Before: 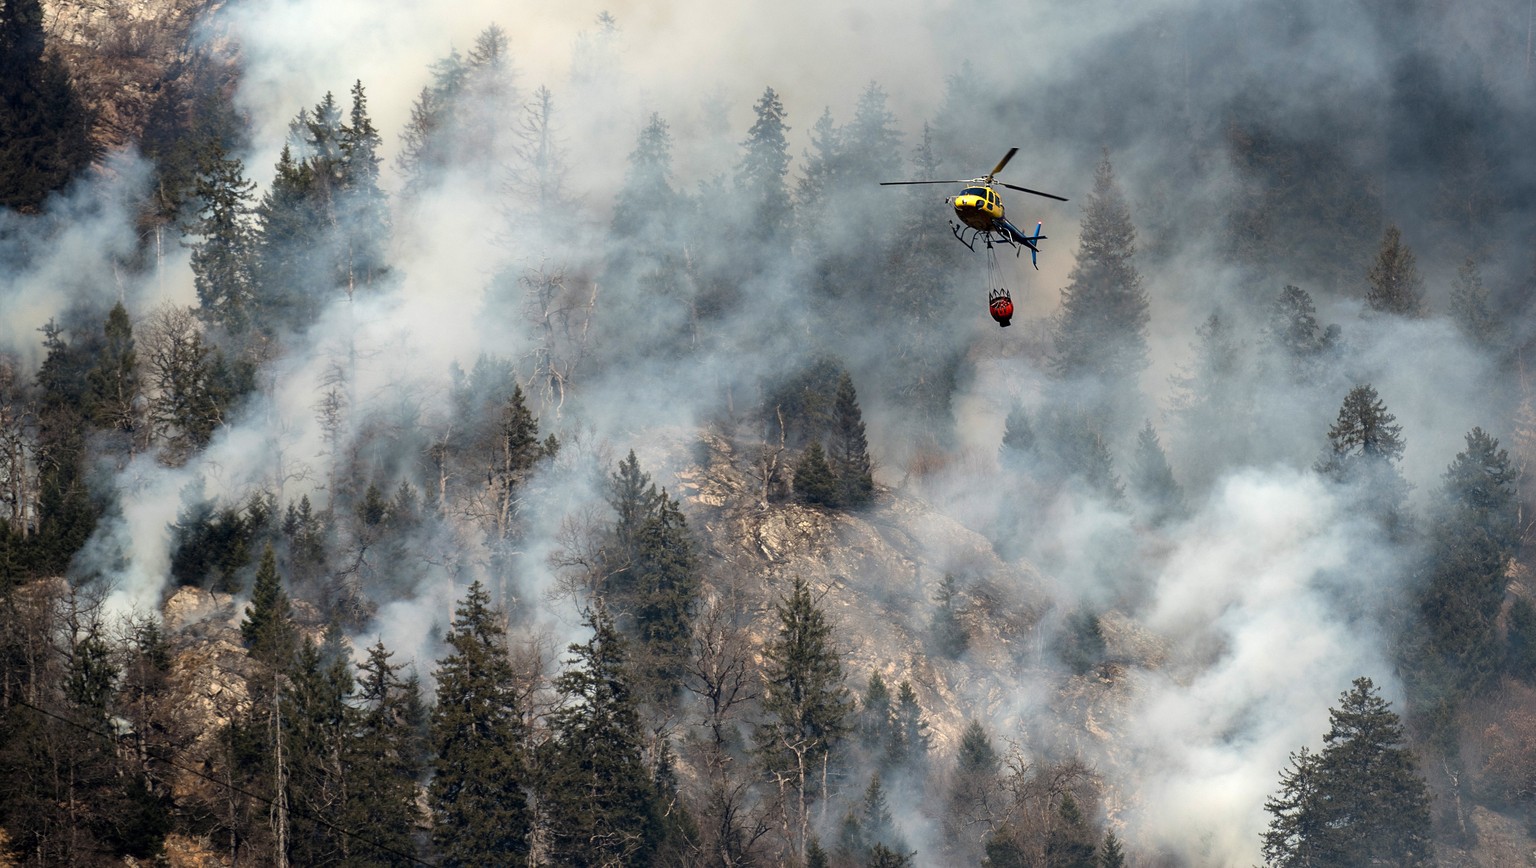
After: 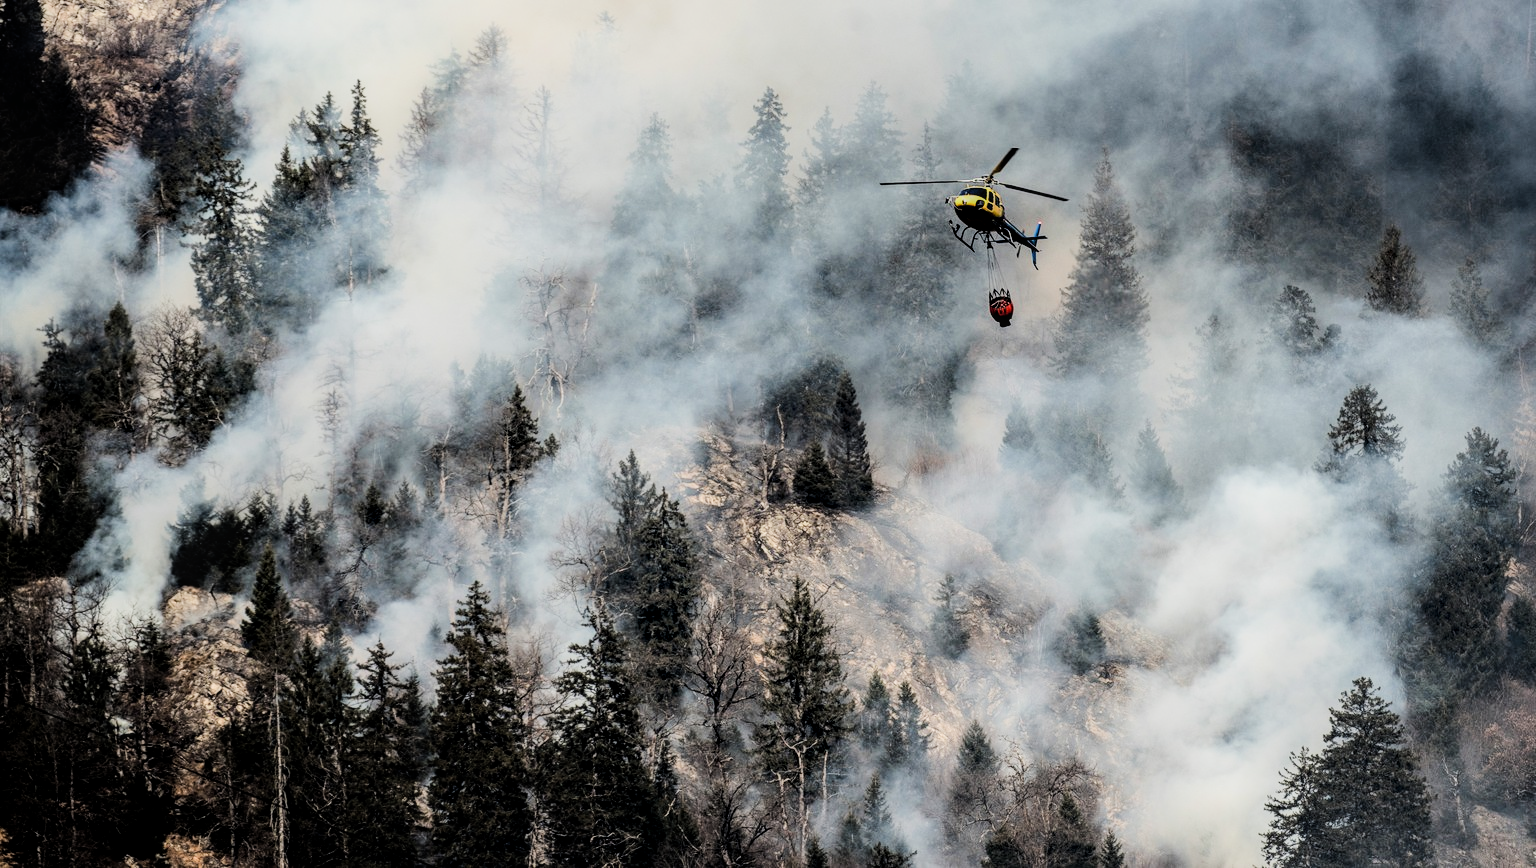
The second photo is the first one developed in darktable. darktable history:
filmic rgb: black relative exposure -6.98 EV, white relative exposure 5.63 EV, hardness 2.86
tone equalizer: -8 EV -1.08 EV, -7 EV -1.01 EV, -6 EV -0.867 EV, -5 EV -0.578 EV, -3 EV 0.578 EV, -2 EV 0.867 EV, -1 EV 1.01 EV, +0 EV 1.08 EV, edges refinement/feathering 500, mask exposure compensation -1.57 EV, preserve details no
local contrast: on, module defaults
